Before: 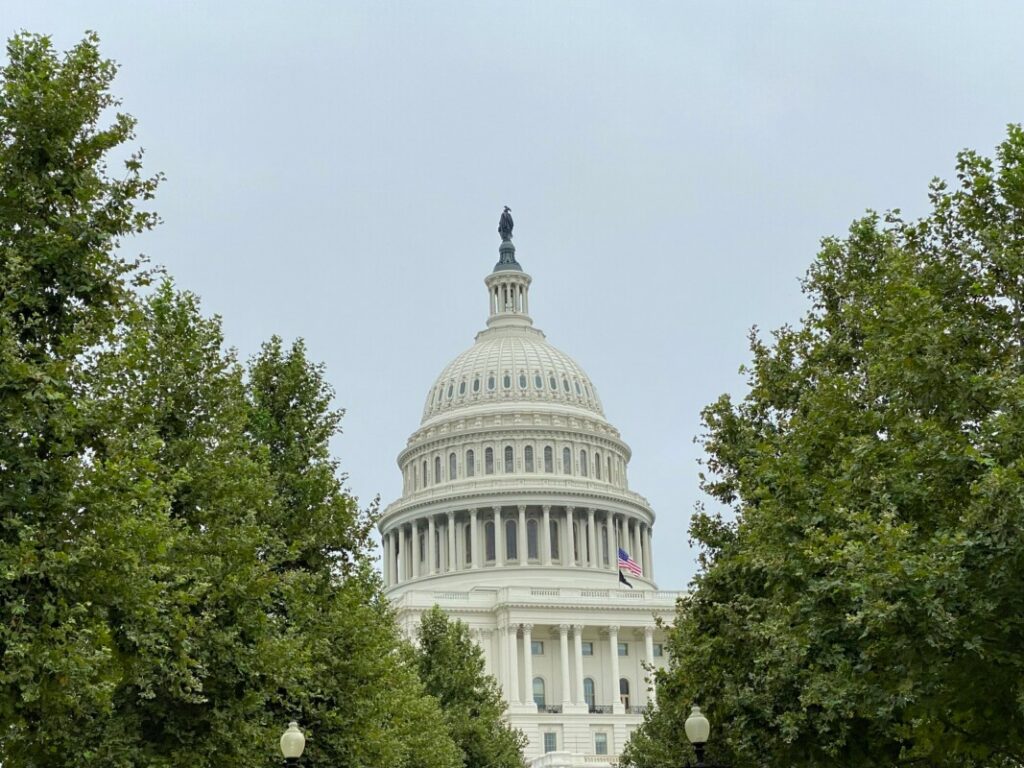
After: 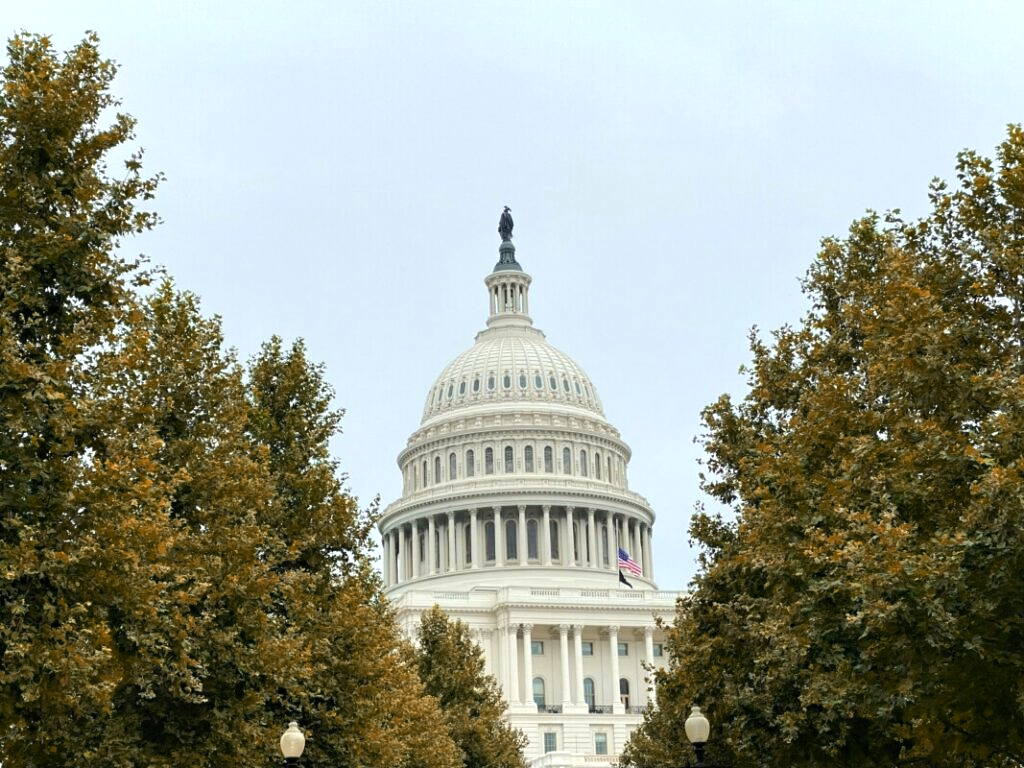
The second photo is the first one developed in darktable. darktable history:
tone equalizer: -8 EV -0.437 EV, -7 EV -0.41 EV, -6 EV -0.33 EV, -5 EV -0.258 EV, -3 EV 0.227 EV, -2 EV 0.352 EV, -1 EV 0.41 EV, +0 EV 0.402 EV, edges refinement/feathering 500, mask exposure compensation -1.57 EV, preserve details no
color zones: curves: ch2 [(0, 0.5) (0.084, 0.497) (0.323, 0.335) (0.4, 0.497) (1, 0.5)]
